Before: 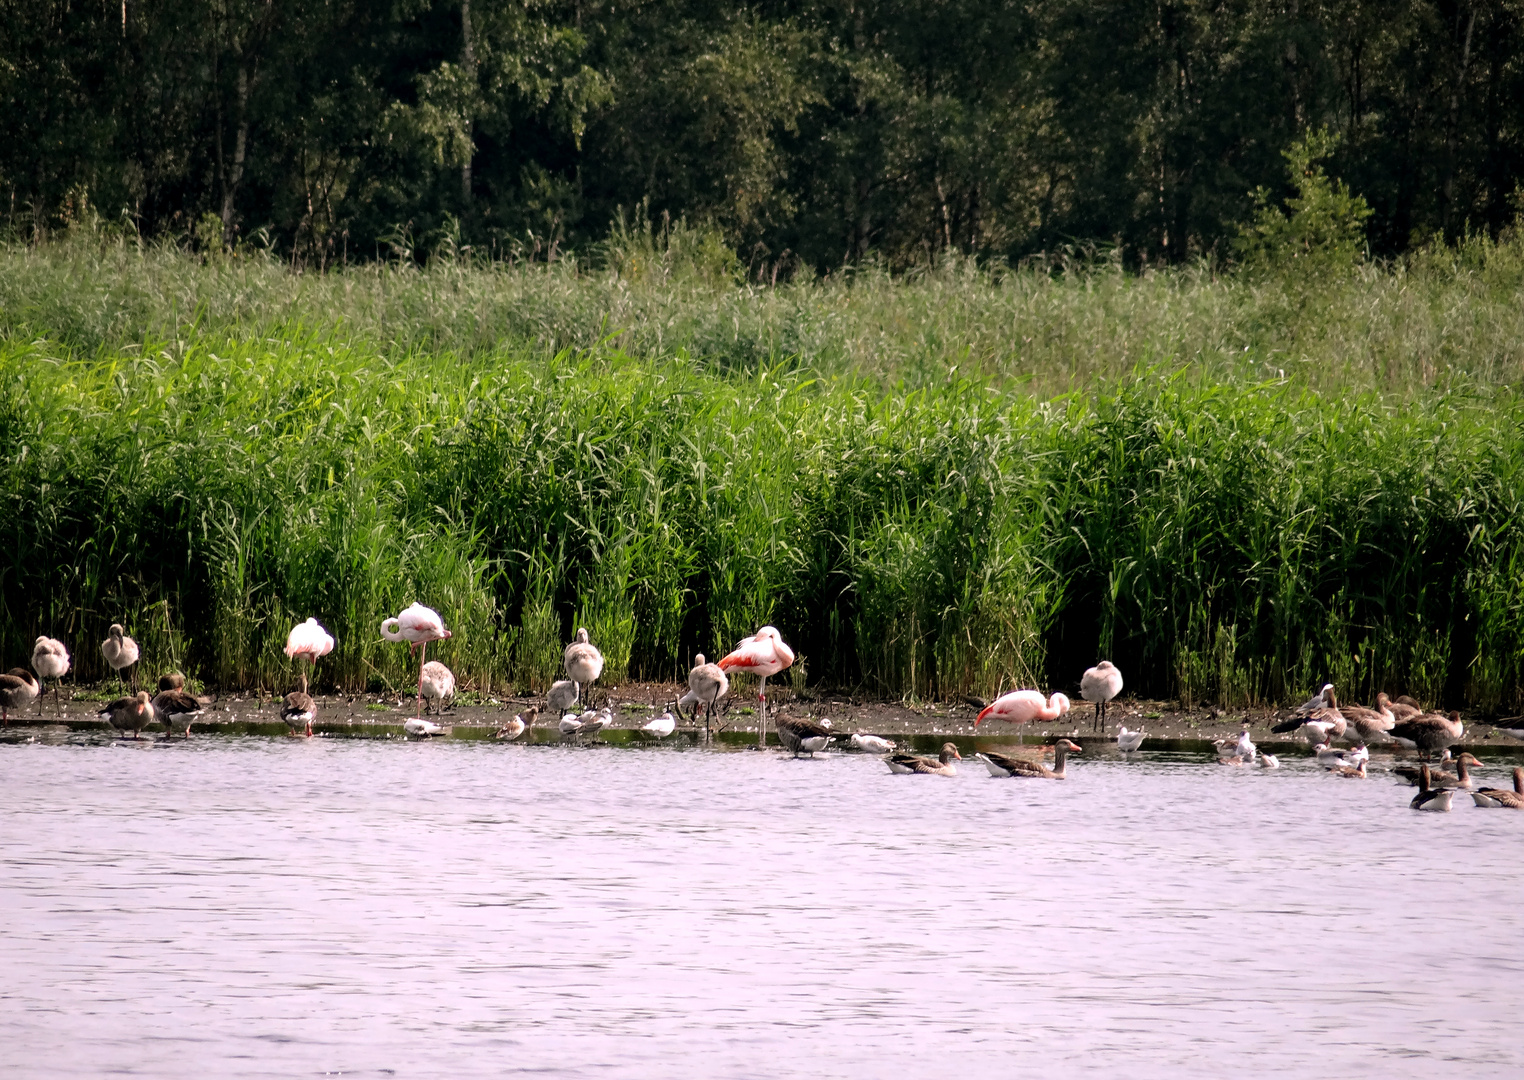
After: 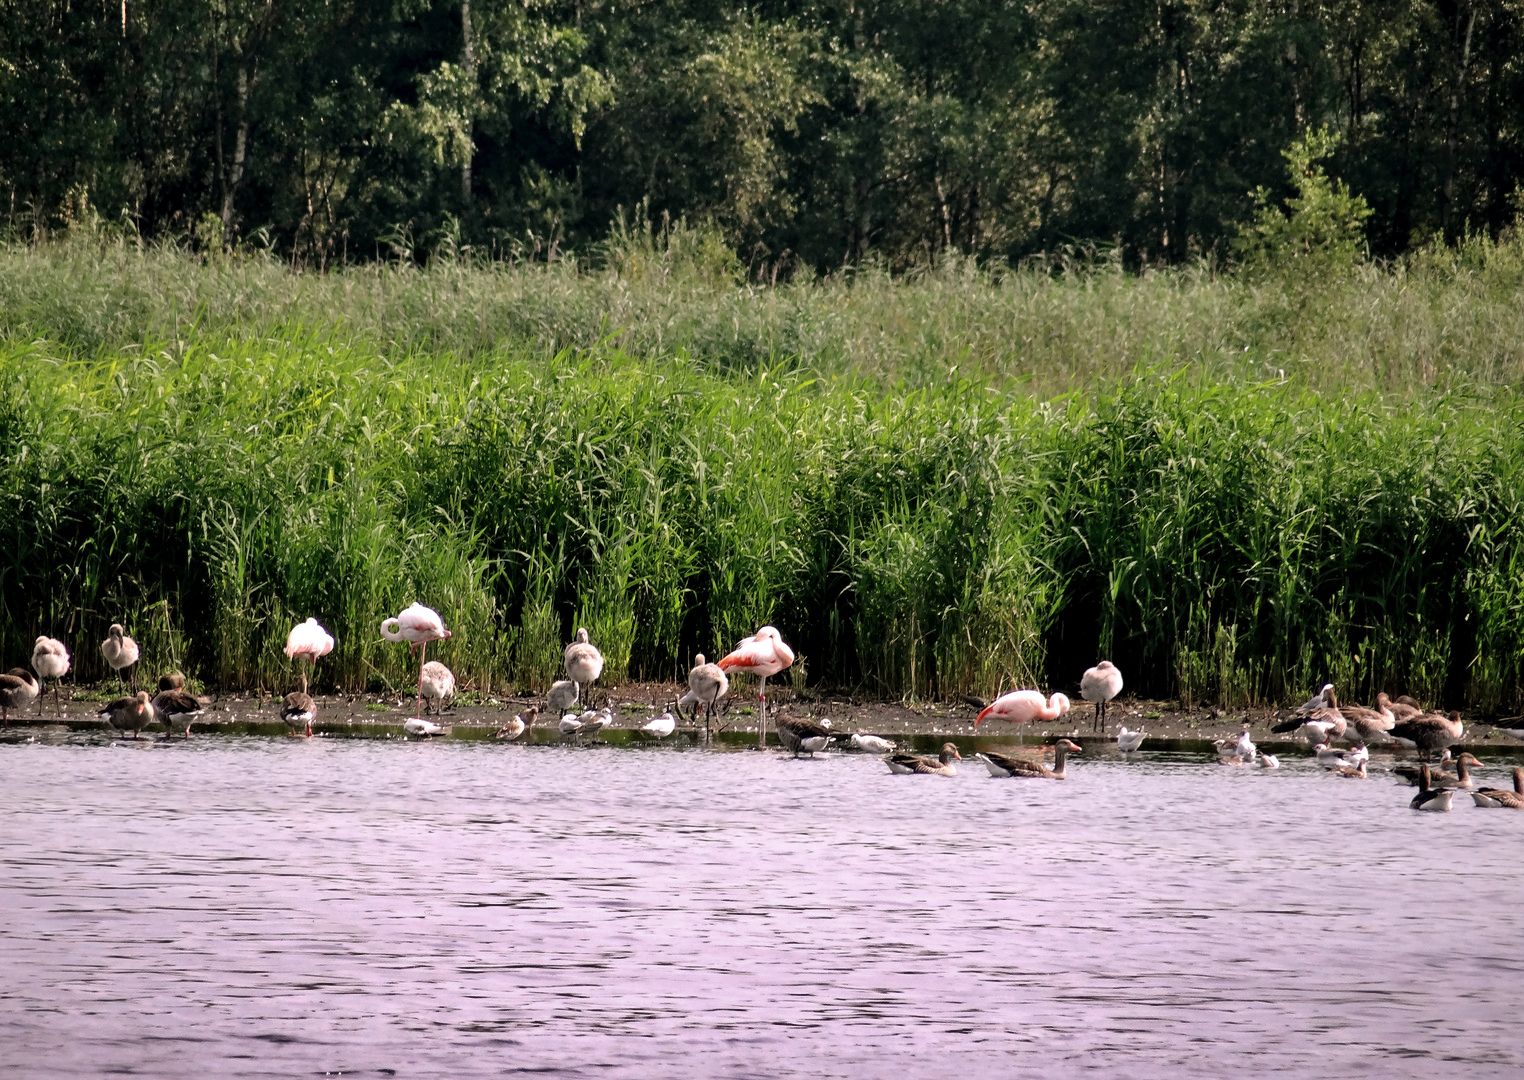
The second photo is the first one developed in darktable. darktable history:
base curve: curves: ch0 [(0, 0) (0.472, 0.455) (1, 1)], preserve colors none
shadows and highlights: white point adjustment 0.087, highlights -70.03, soften with gaussian
contrast brightness saturation: saturation -0.064
